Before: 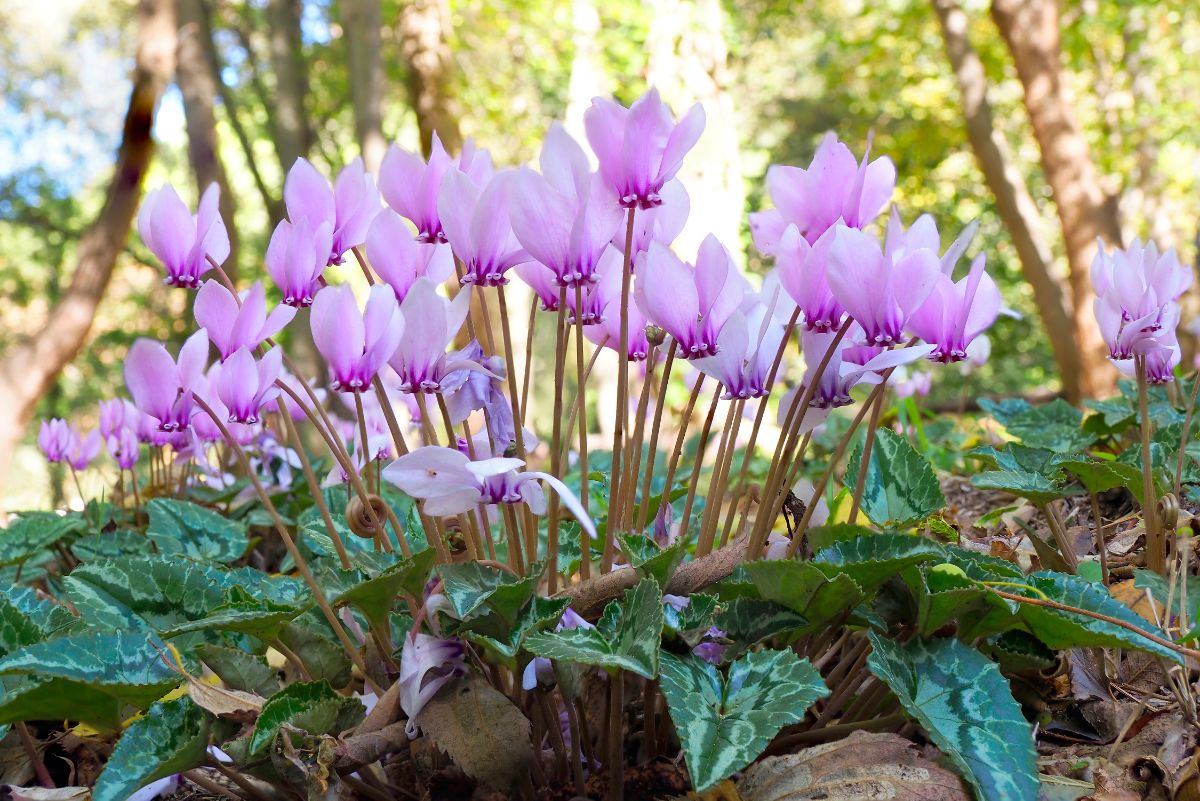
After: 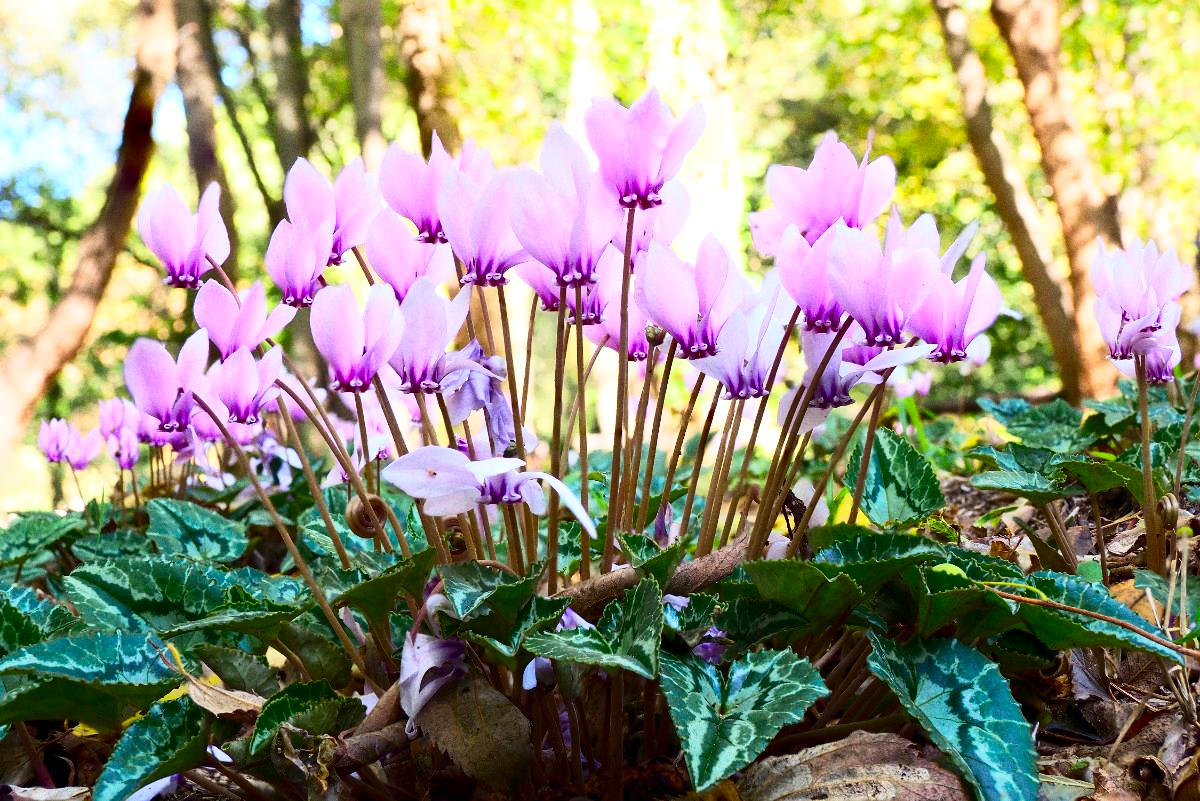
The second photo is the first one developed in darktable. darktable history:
grain: on, module defaults
contrast brightness saturation: contrast 0.4, brightness 0.05, saturation 0.25
